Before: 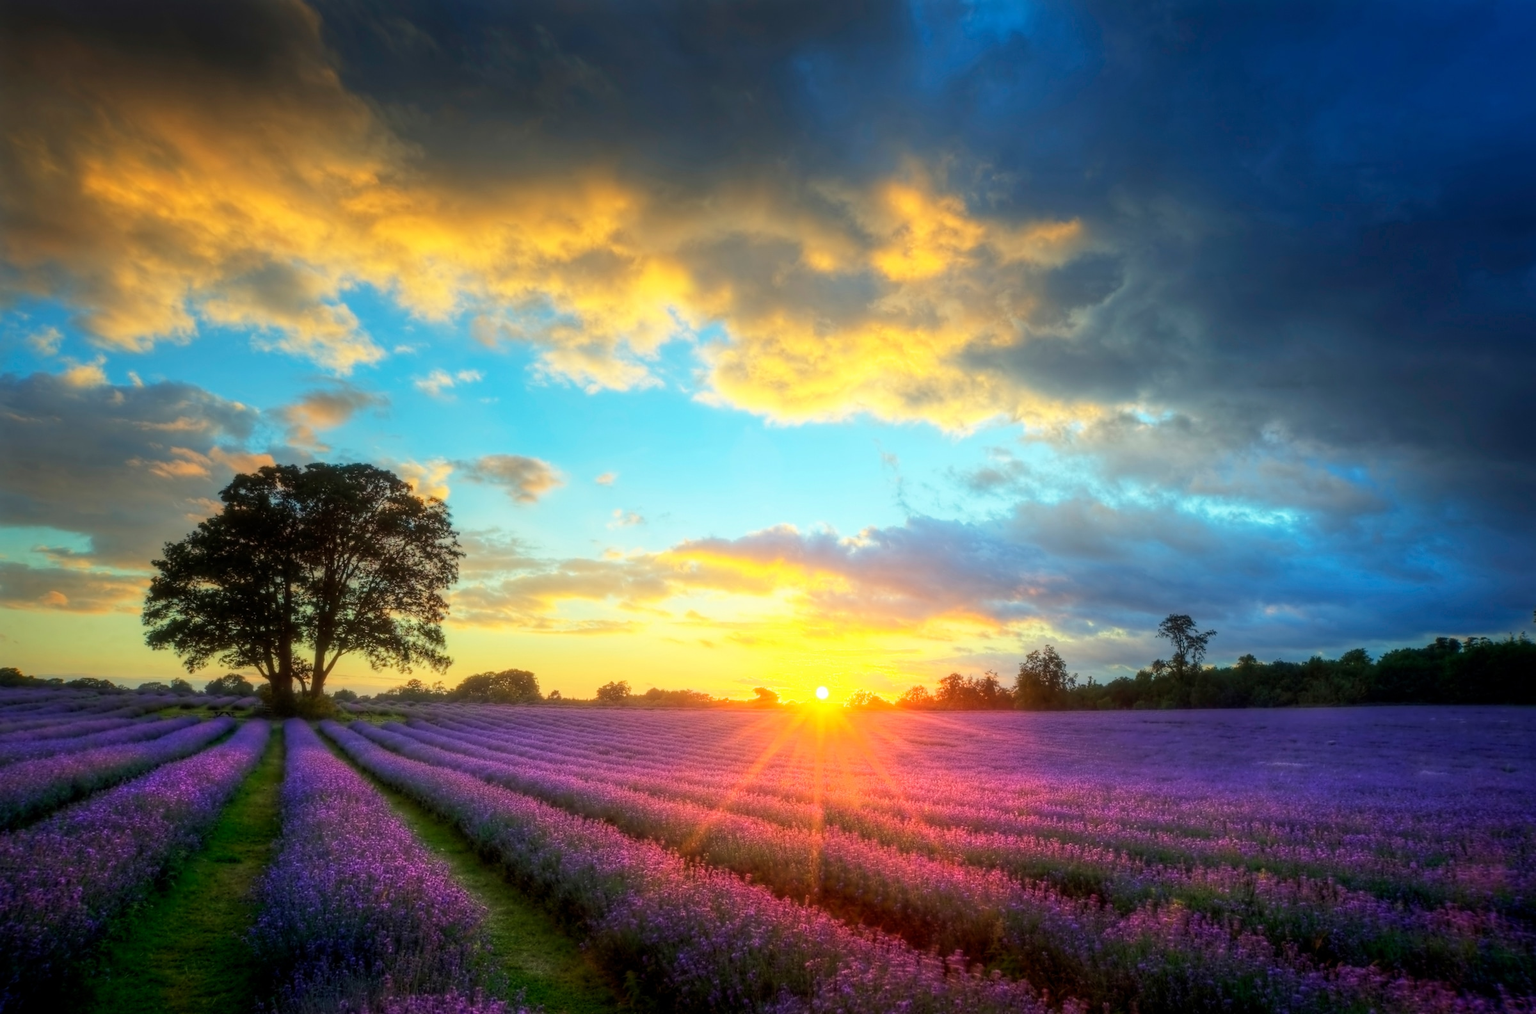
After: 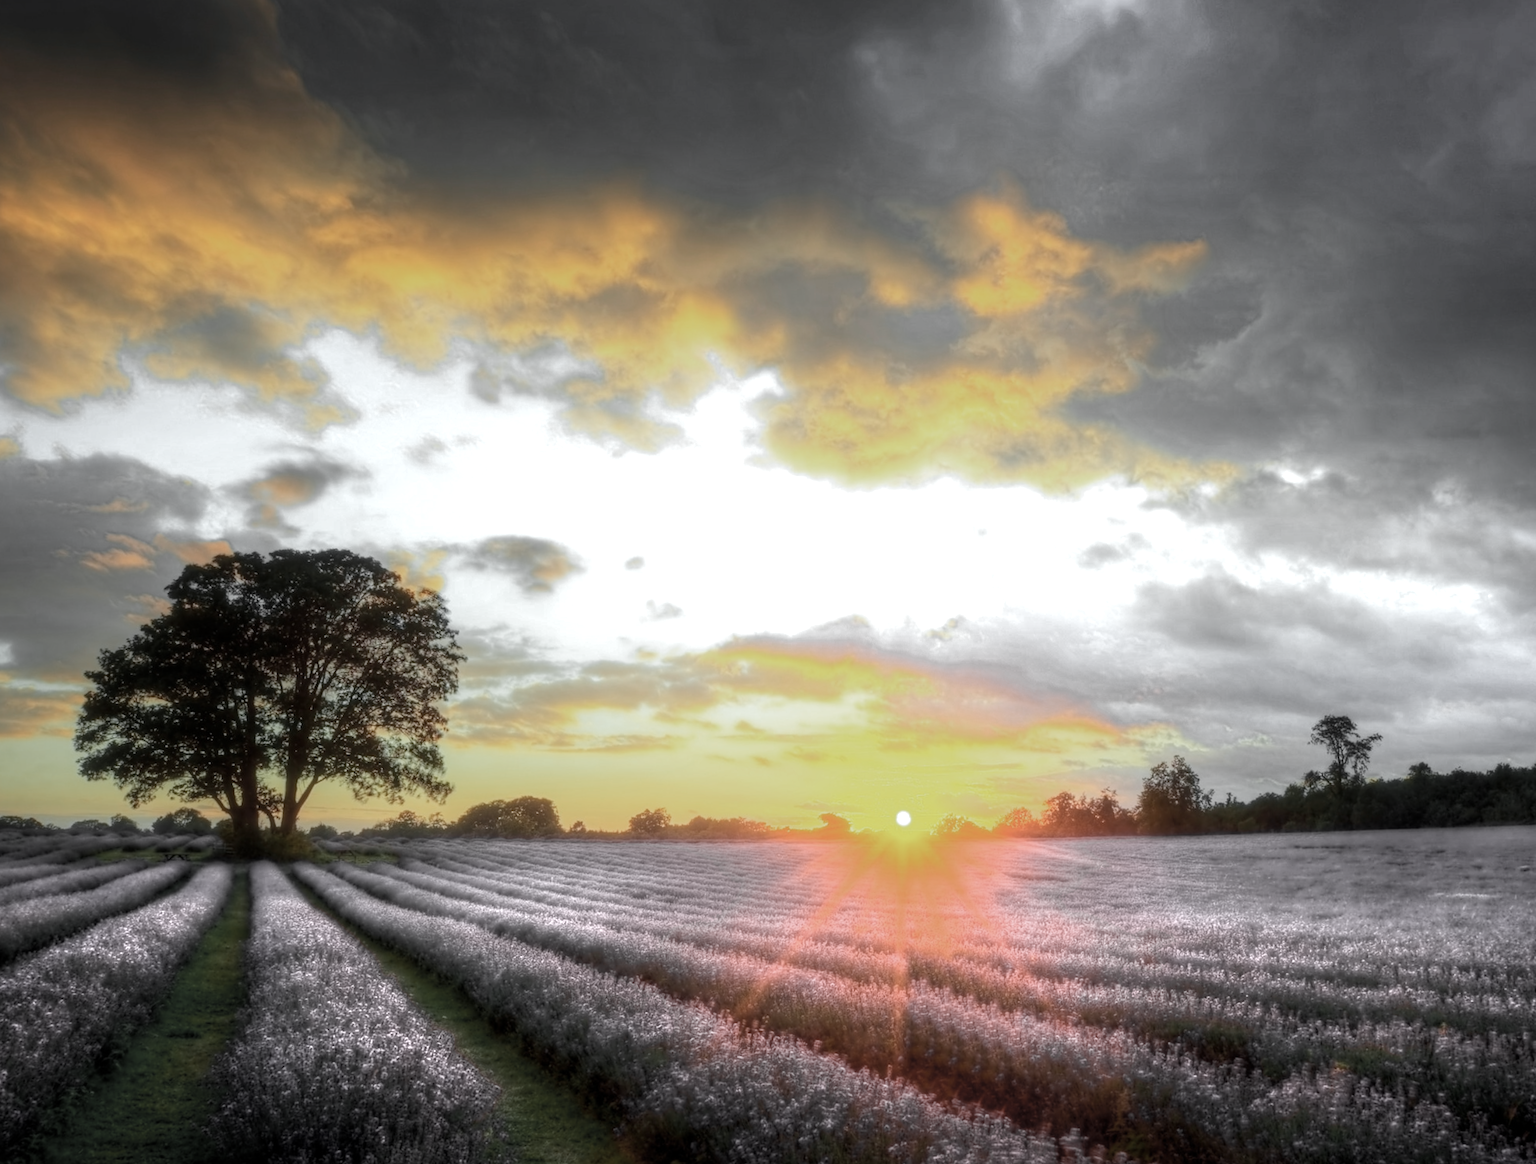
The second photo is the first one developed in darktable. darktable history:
crop and rotate: angle 1°, left 4.281%, top 0.642%, right 11.383%, bottom 2.486%
white balance: red 0.976, blue 1.04
color contrast: green-magenta contrast 1.69, blue-yellow contrast 1.49
color zones: curves: ch0 [(0, 0.613) (0.01, 0.613) (0.245, 0.448) (0.498, 0.529) (0.642, 0.665) (0.879, 0.777) (0.99, 0.613)]; ch1 [(0, 0.035) (0.121, 0.189) (0.259, 0.197) (0.415, 0.061) (0.589, 0.022) (0.732, 0.022) (0.857, 0.026) (0.991, 0.053)]
